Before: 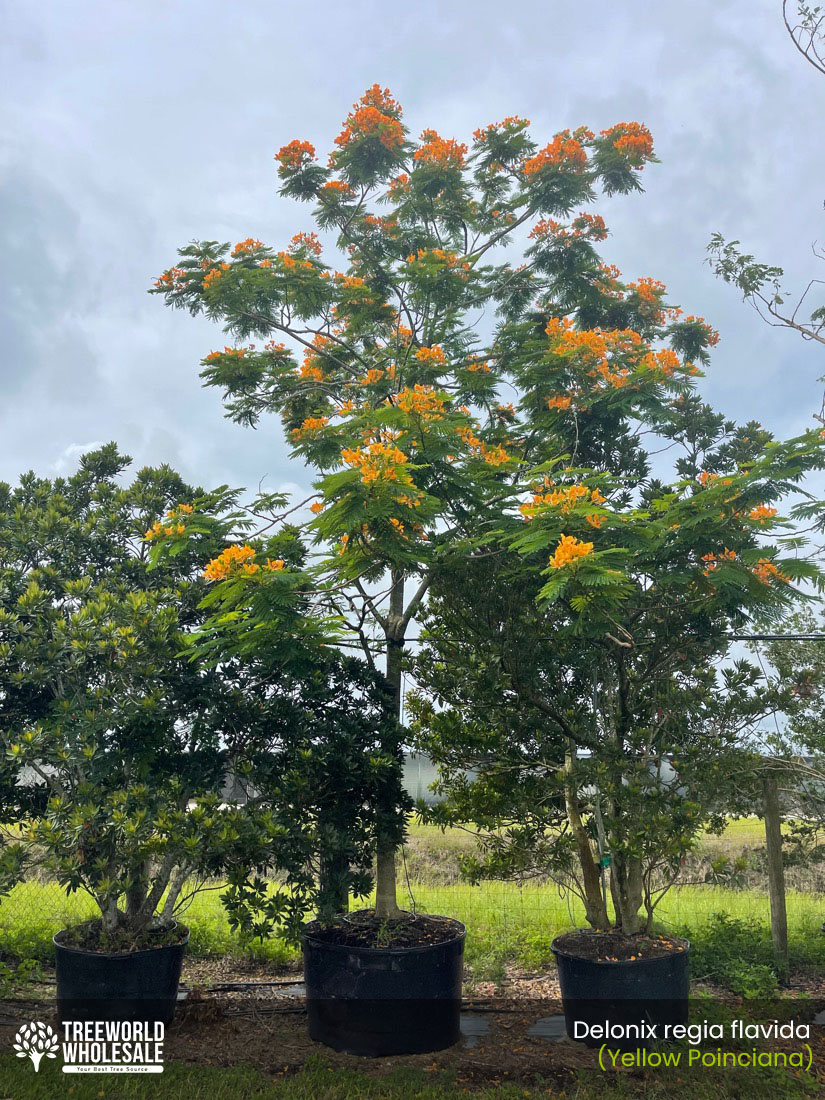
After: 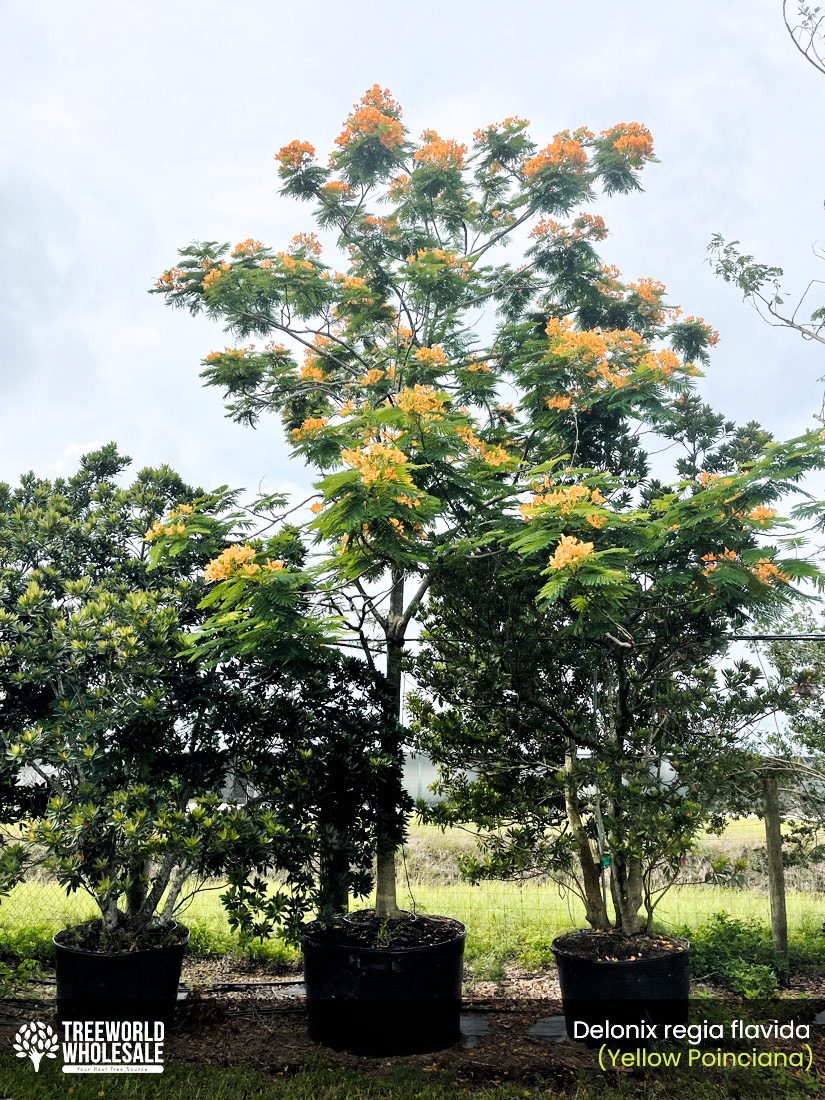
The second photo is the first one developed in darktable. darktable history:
tone curve: curves: ch0 [(0, 0) (0.003, 0.003) (0.011, 0.014) (0.025, 0.031) (0.044, 0.055) (0.069, 0.086) (0.1, 0.124) (0.136, 0.168) (0.177, 0.22) (0.224, 0.278) (0.277, 0.344) (0.335, 0.426) (0.399, 0.515) (0.468, 0.597) (0.543, 0.672) (0.623, 0.746) (0.709, 0.815) (0.801, 0.881) (0.898, 0.939) (1, 1)], preserve colors none
color correction: highlights b* -0.055, saturation 0.992
filmic rgb: black relative exposure -8.18 EV, white relative exposure 2.2 EV, target white luminance 99.959%, hardness 7.17, latitude 74.74%, contrast 1.323, highlights saturation mix -2.12%, shadows ↔ highlights balance 29.89%
